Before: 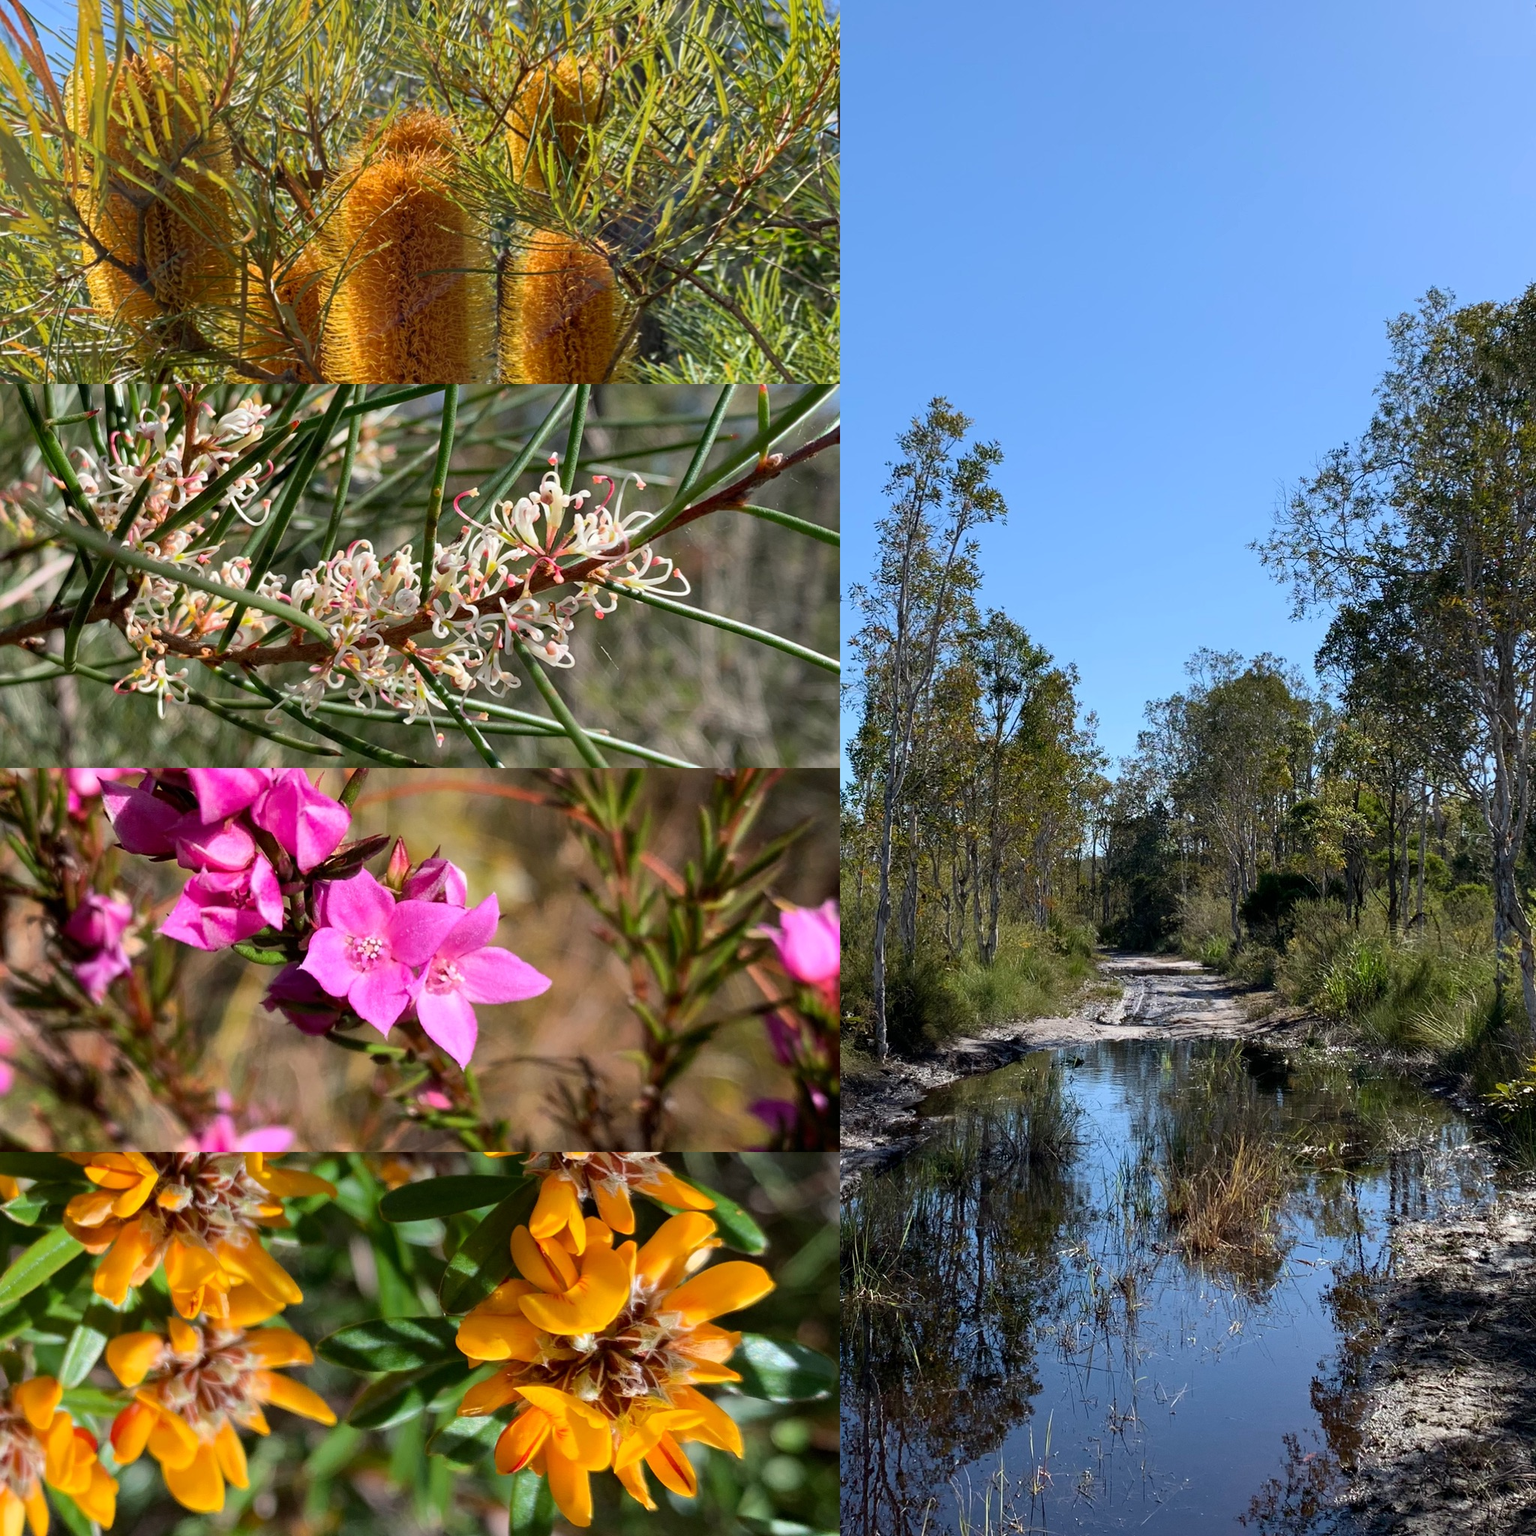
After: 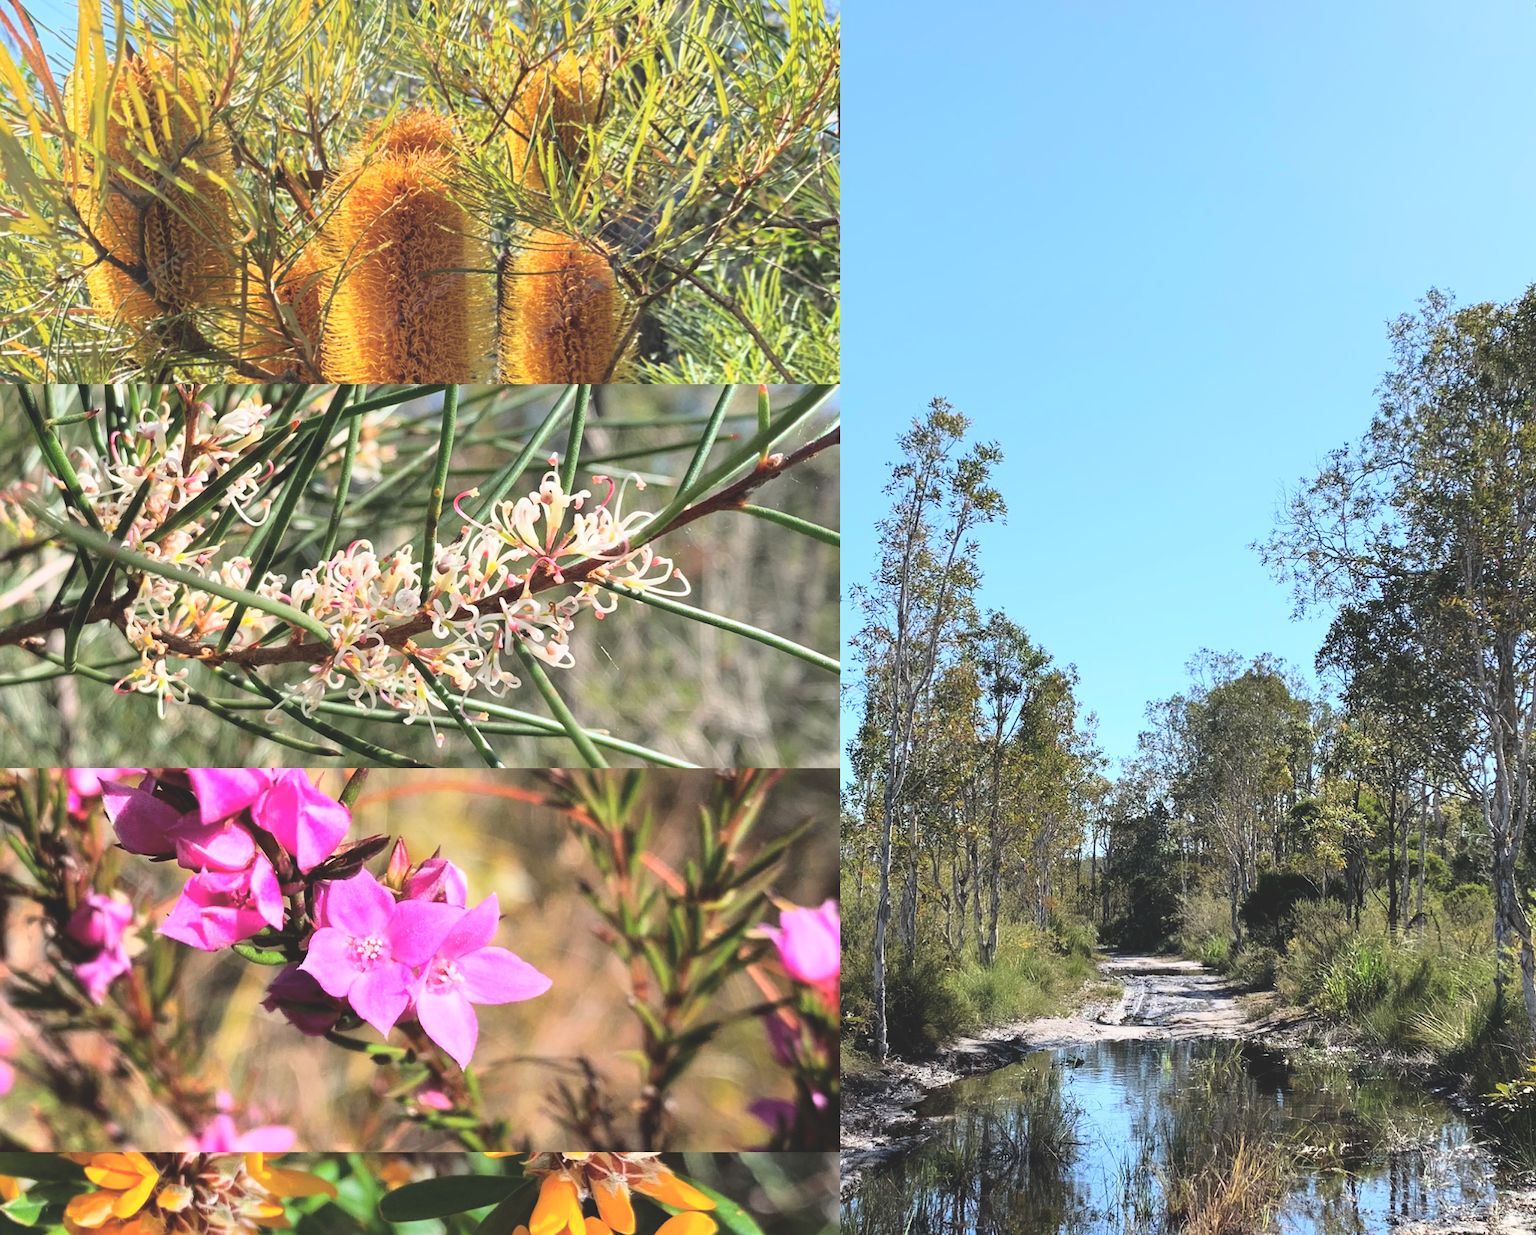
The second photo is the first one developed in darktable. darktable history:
crop: bottom 19.568%
base curve: curves: ch0 [(0, 0) (0.028, 0.03) (0.121, 0.232) (0.46, 0.748) (0.859, 0.968) (1, 1)]
exposure: black level correction -0.021, exposure -0.034 EV, compensate highlight preservation false
